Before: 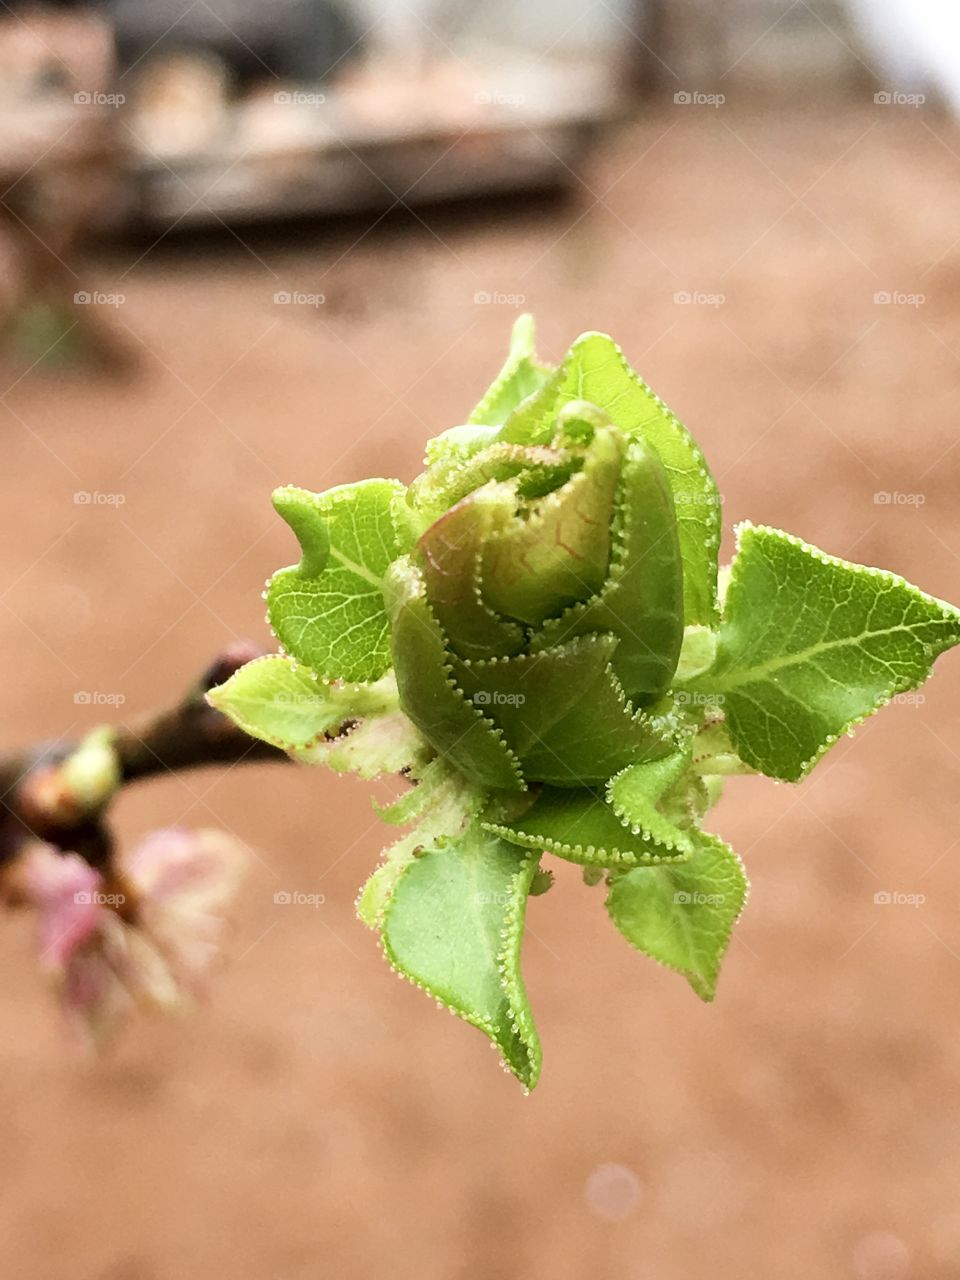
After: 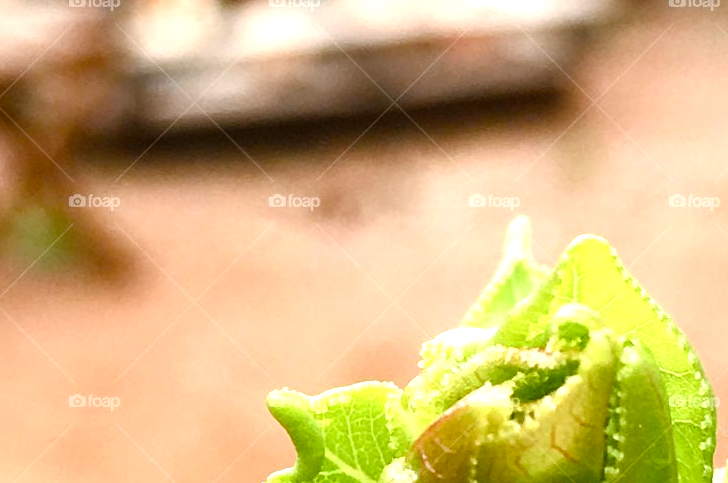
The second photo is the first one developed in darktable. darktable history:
exposure: exposure 0.641 EV, compensate exposure bias true, compensate highlight preservation false
color balance rgb: global offset › luminance 0.248%, perceptual saturation grading › global saturation 24.576%, perceptual saturation grading › highlights -23.905%, perceptual saturation grading › mid-tones 24.343%, perceptual saturation grading › shadows 40.541%, global vibrance 9.227%
crop: left 0.572%, top 7.634%, right 23.549%, bottom 54.581%
